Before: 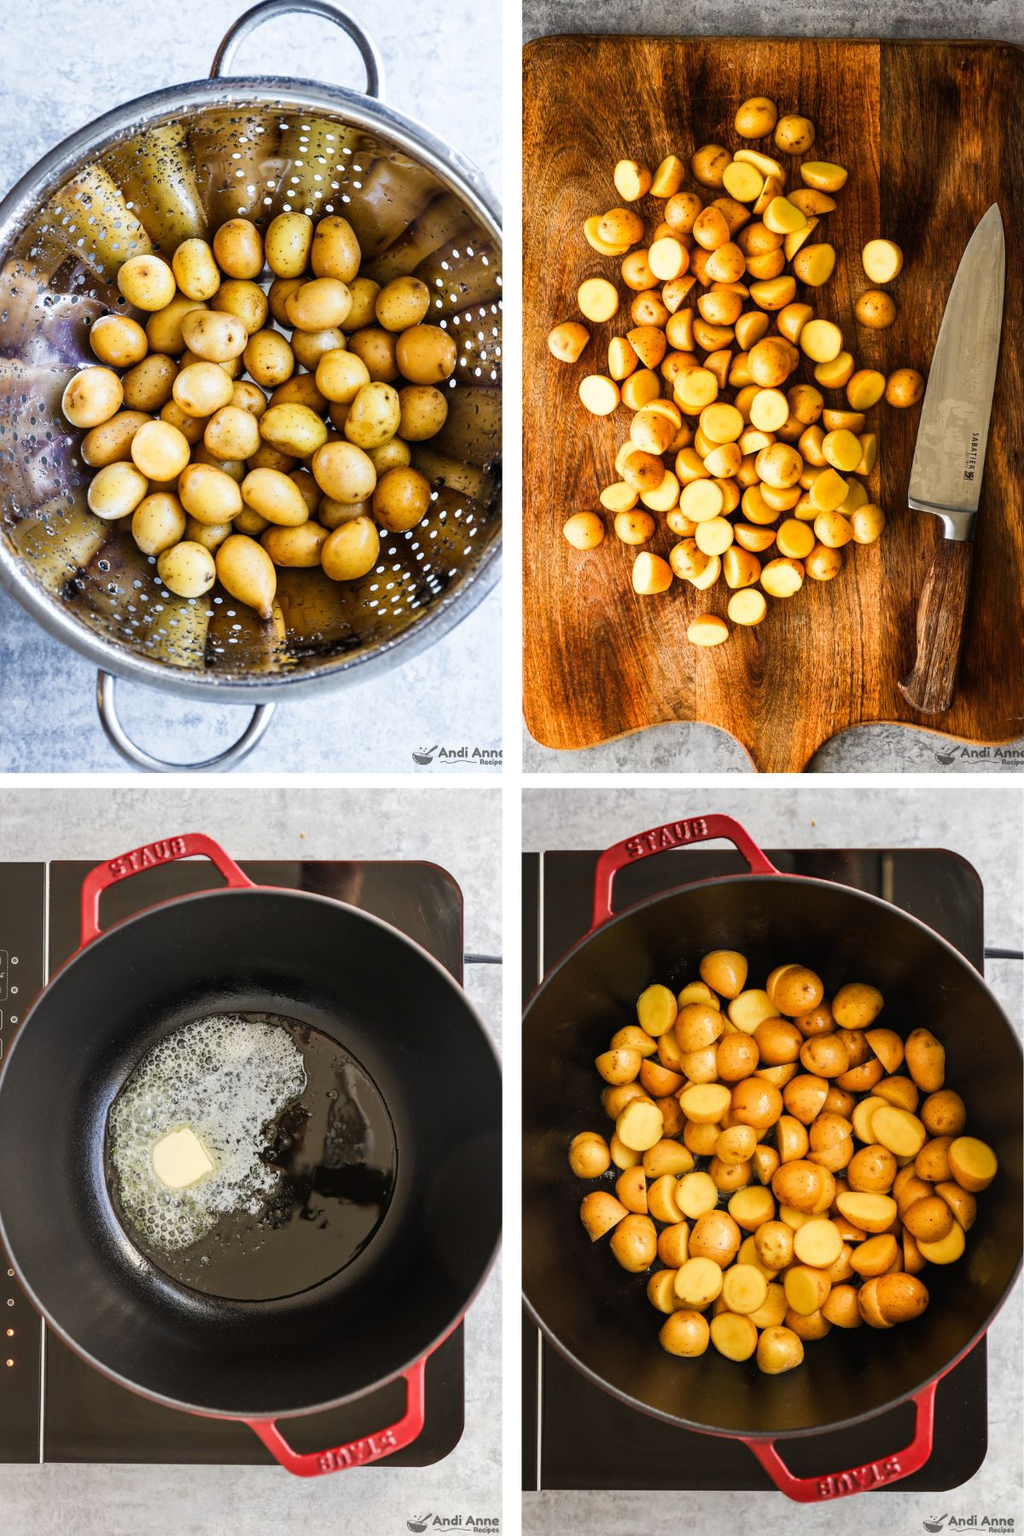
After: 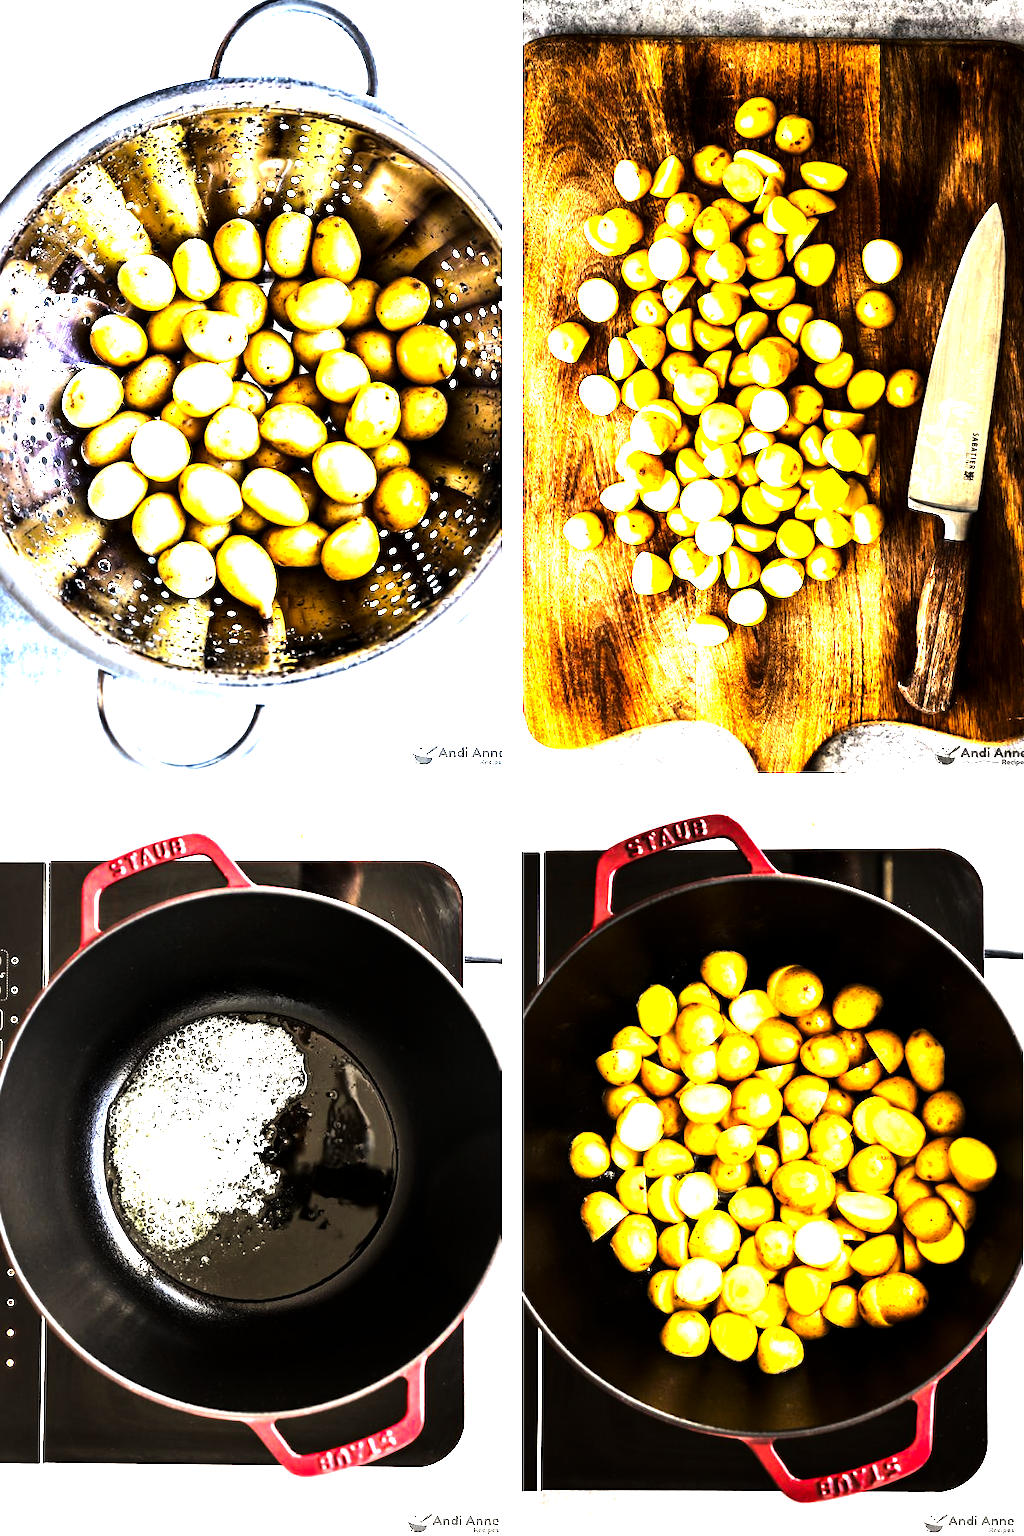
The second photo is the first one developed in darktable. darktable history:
exposure: black level correction 0, exposure 2 EV, compensate highlight preservation false
levels: levels [0, 0.618, 1]
contrast brightness saturation: contrast 0.192, brightness -0.231, saturation 0.118
